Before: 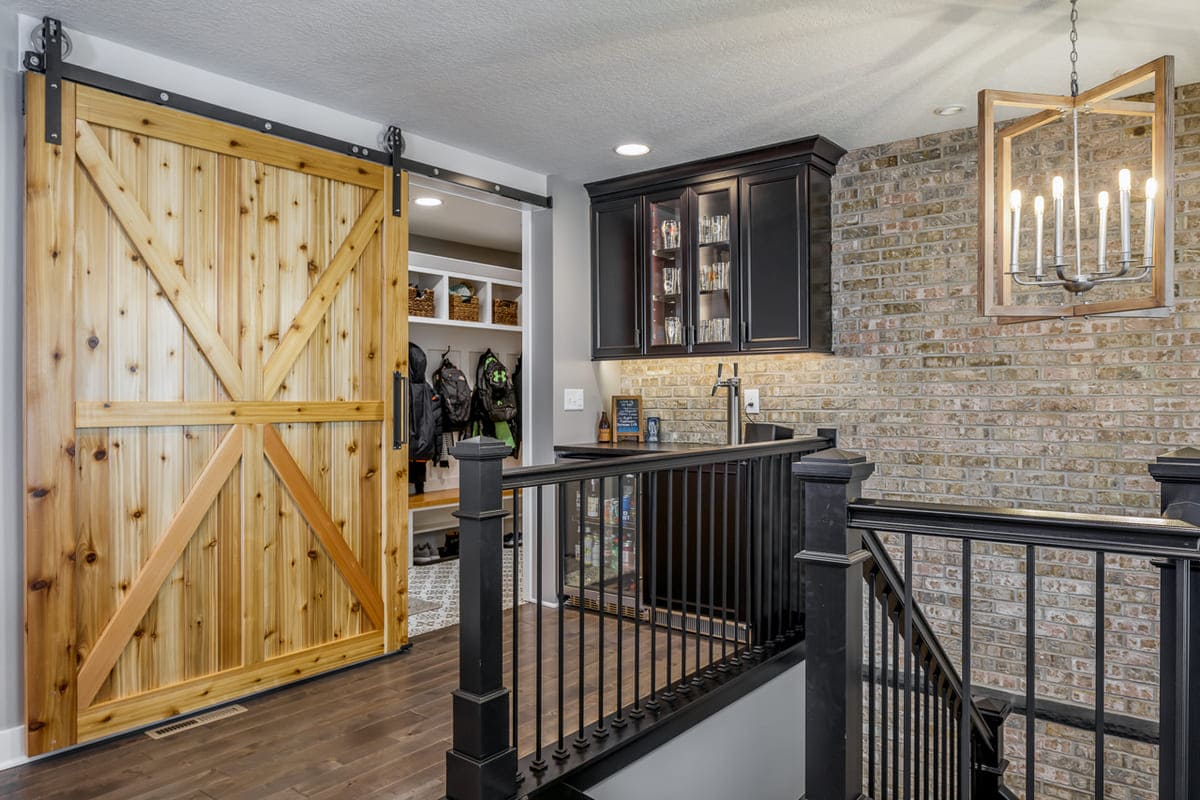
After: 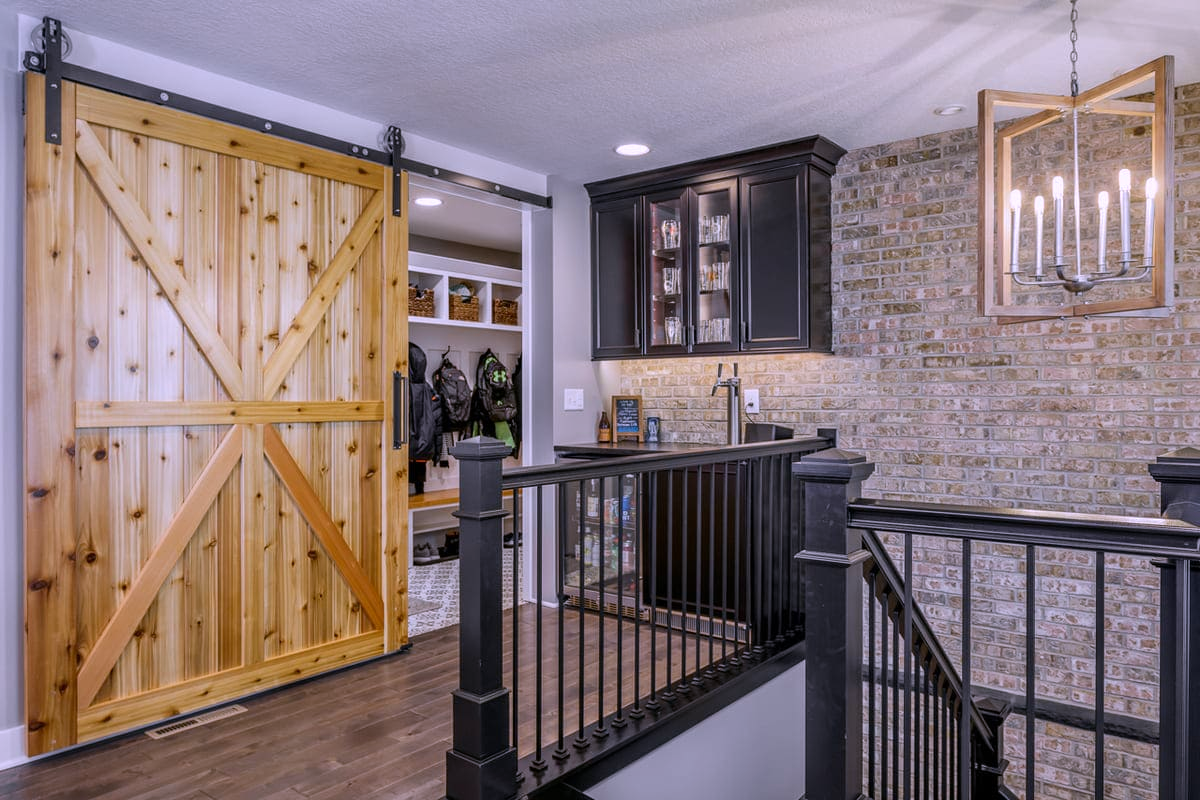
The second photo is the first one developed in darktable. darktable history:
white balance: red 1.042, blue 1.17
shadows and highlights: shadows -20, white point adjustment -2, highlights -35
